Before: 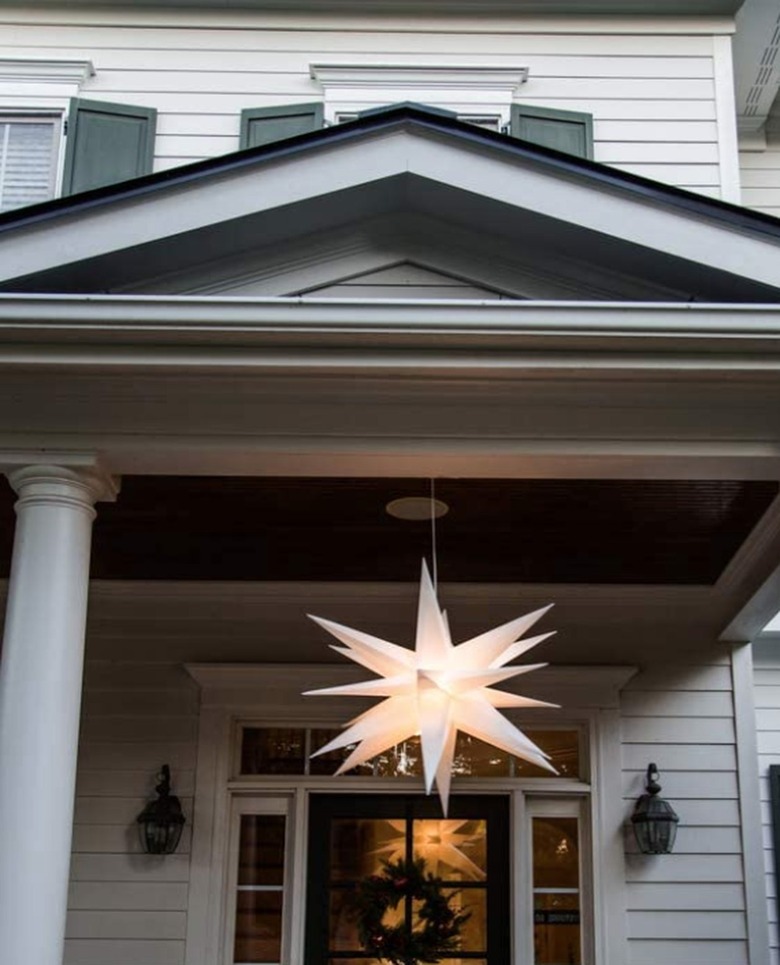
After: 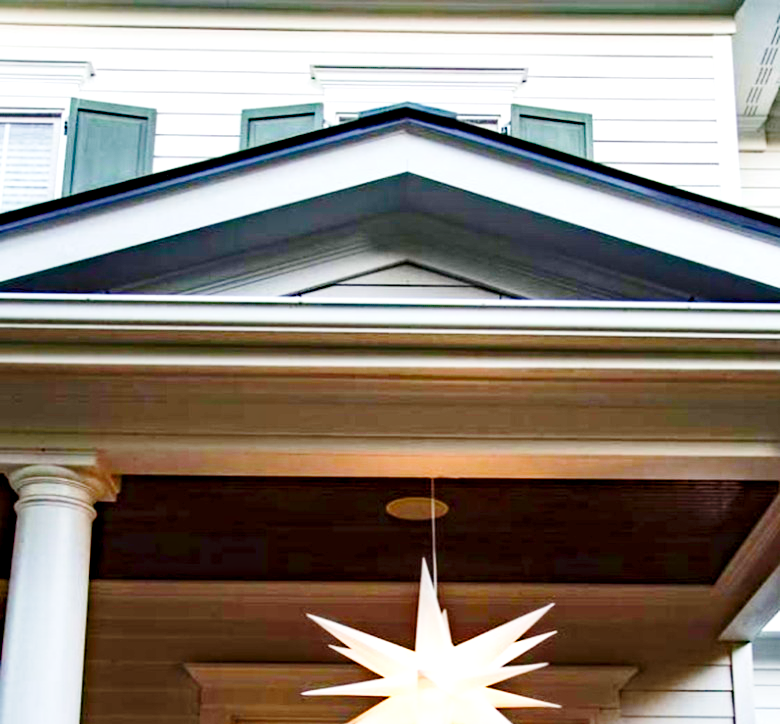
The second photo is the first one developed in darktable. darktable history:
color balance rgb: perceptual saturation grading › global saturation 21.212%, perceptual saturation grading › highlights -19.92%, perceptual saturation grading › shadows 29.451%, perceptual brilliance grading › highlights 20.742%, perceptual brilliance grading › mid-tones 20.707%, perceptual brilliance grading › shadows -19.837%, contrast -29.536%
contrast equalizer: y [[0.5, 0.502, 0.506, 0.511, 0.52, 0.537], [0.5 ×6], [0.505, 0.509, 0.518, 0.534, 0.553, 0.561], [0 ×6], [0 ×6]], mix -0.204
exposure: exposure 0.694 EV, compensate exposure bias true, compensate highlight preservation false
base curve: curves: ch0 [(0, 0) (0.028, 0.03) (0.121, 0.232) (0.46, 0.748) (0.859, 0.968) (1, 1)], preserve colors none
crop: bottom 24.874%
haze removal: strength 0.298, distance 0.254, compatibility mode true
local contrast: mode bilateral grid, contrast 20, coarseness 51, detail 119%, midtone range 0.2
